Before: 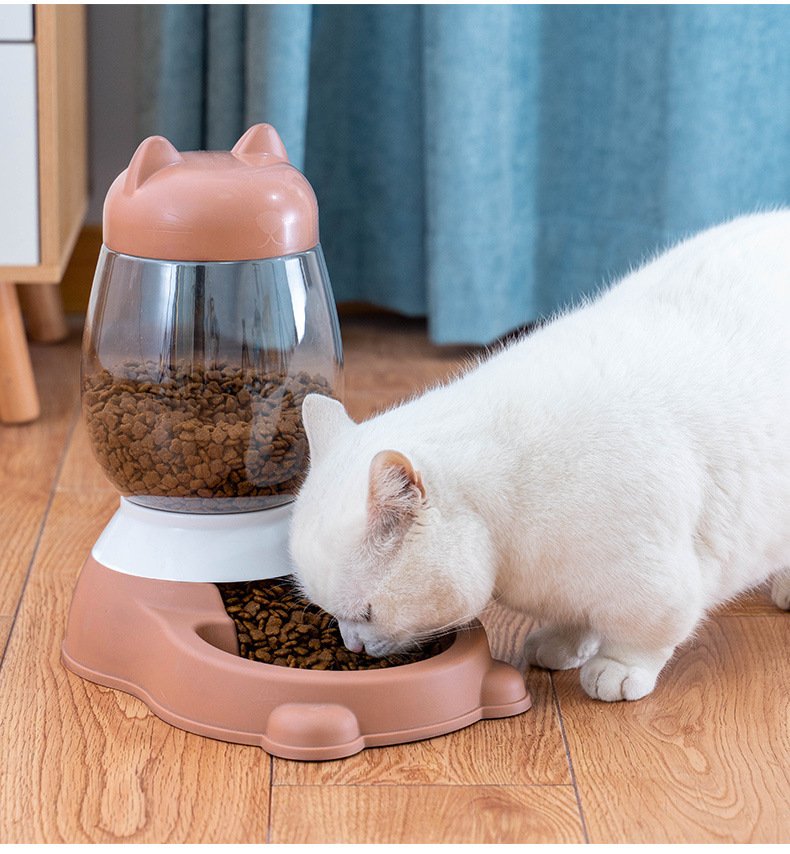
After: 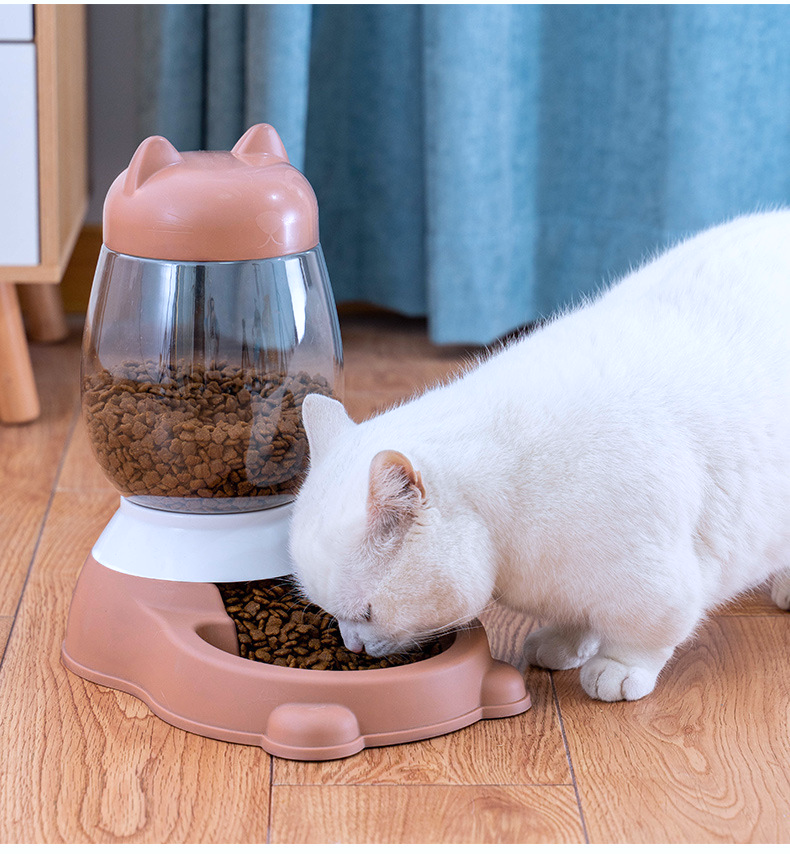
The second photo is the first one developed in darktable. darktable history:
tone equalizer: edges refinement/feathering 500, mask exposure compensation -1.57 EV, preserve details no
color calibration: illuminant as shot in camera, x 0.358, y 0.373, temperature 4628.91 K
